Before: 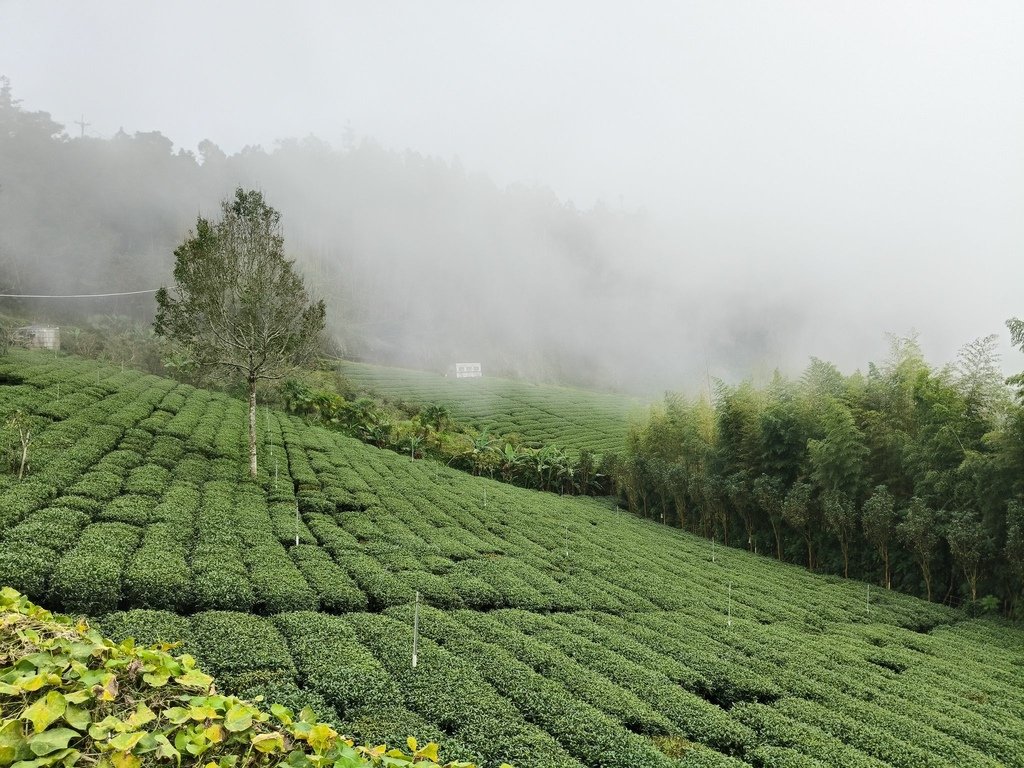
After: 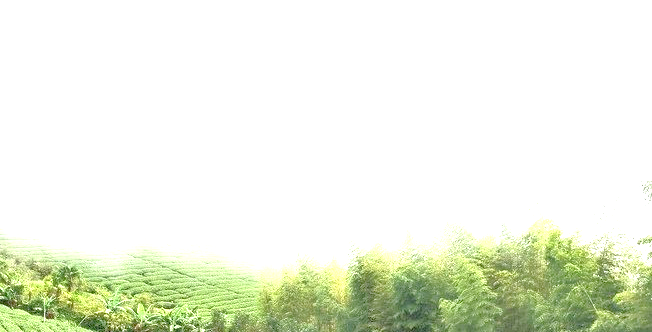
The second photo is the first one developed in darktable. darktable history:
tone equalizer: -7 EV 0.15 EV, -6 EV 0.6 EV, -5 EV 1.15 EV, -4 EV 1.33 EV, -3 EV 1.15 EV, -2 EV 0.6 EV, -1 EV 0.15 EV, mask exposure compensation -0.5 EV
crop: left 36.005%, top 18.293%, right 0.31%, bottom 38.444%
exposure: black level correction 0.001, exposure 1.84 EV, compensate highlight preservation false
